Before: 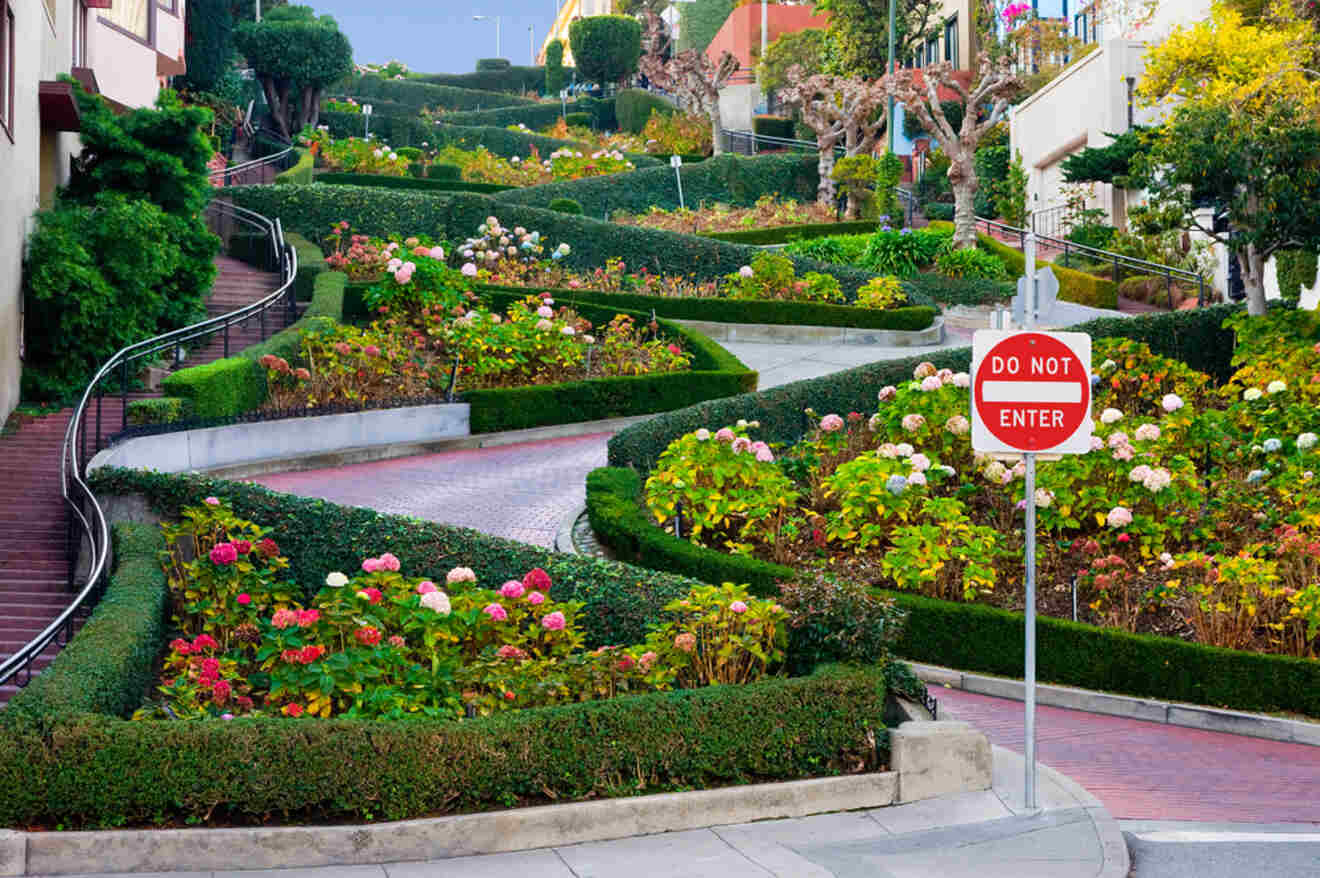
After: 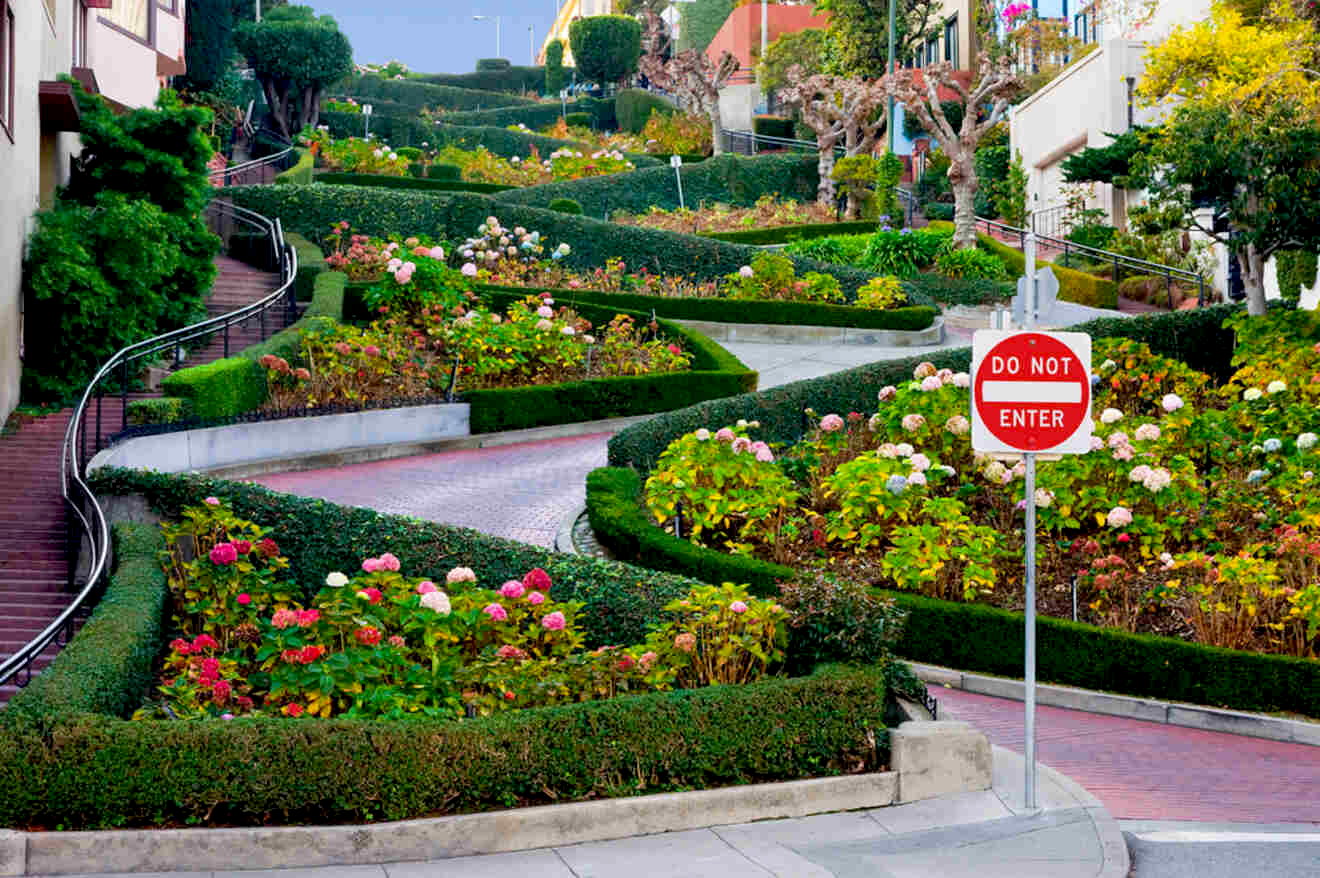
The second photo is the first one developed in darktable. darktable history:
exposure: black level correction 0.01, exposure 0.015 EV, compensate exposure bias true, compensate highlight preservation false
